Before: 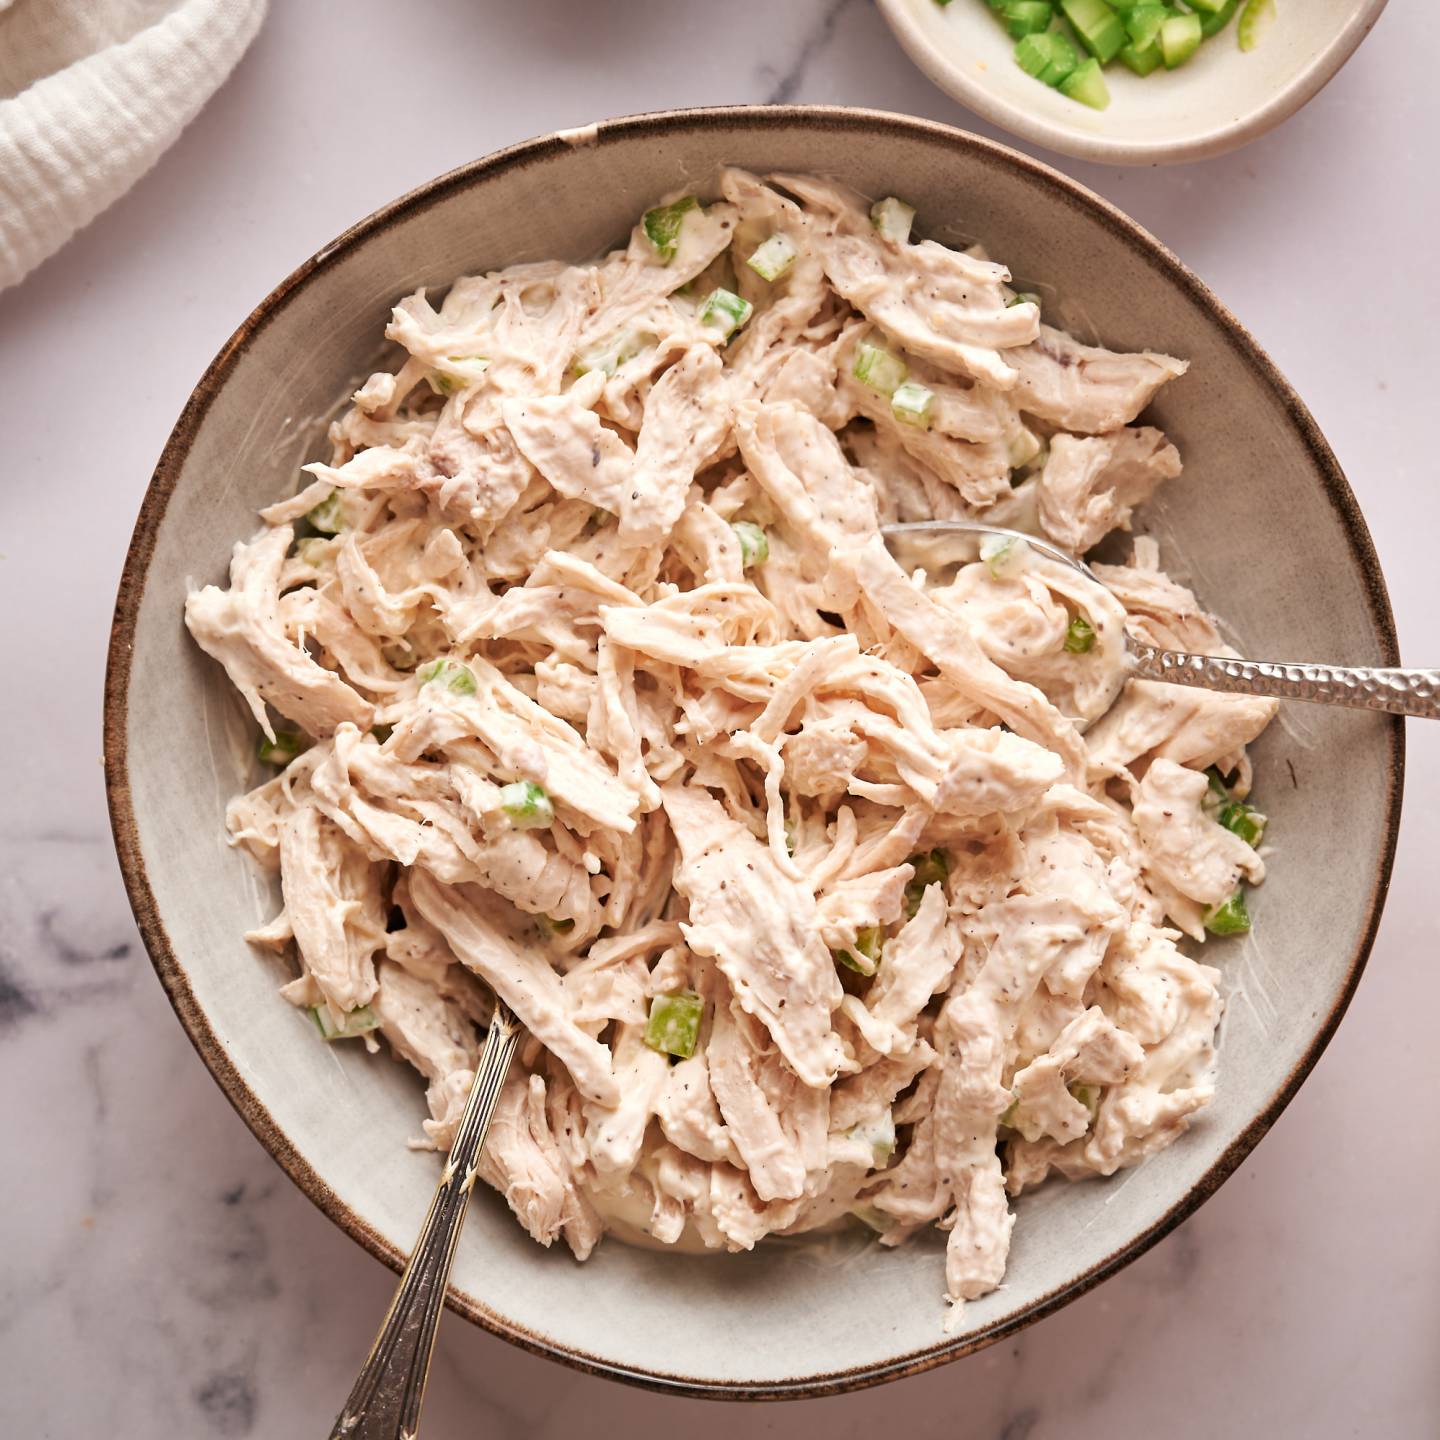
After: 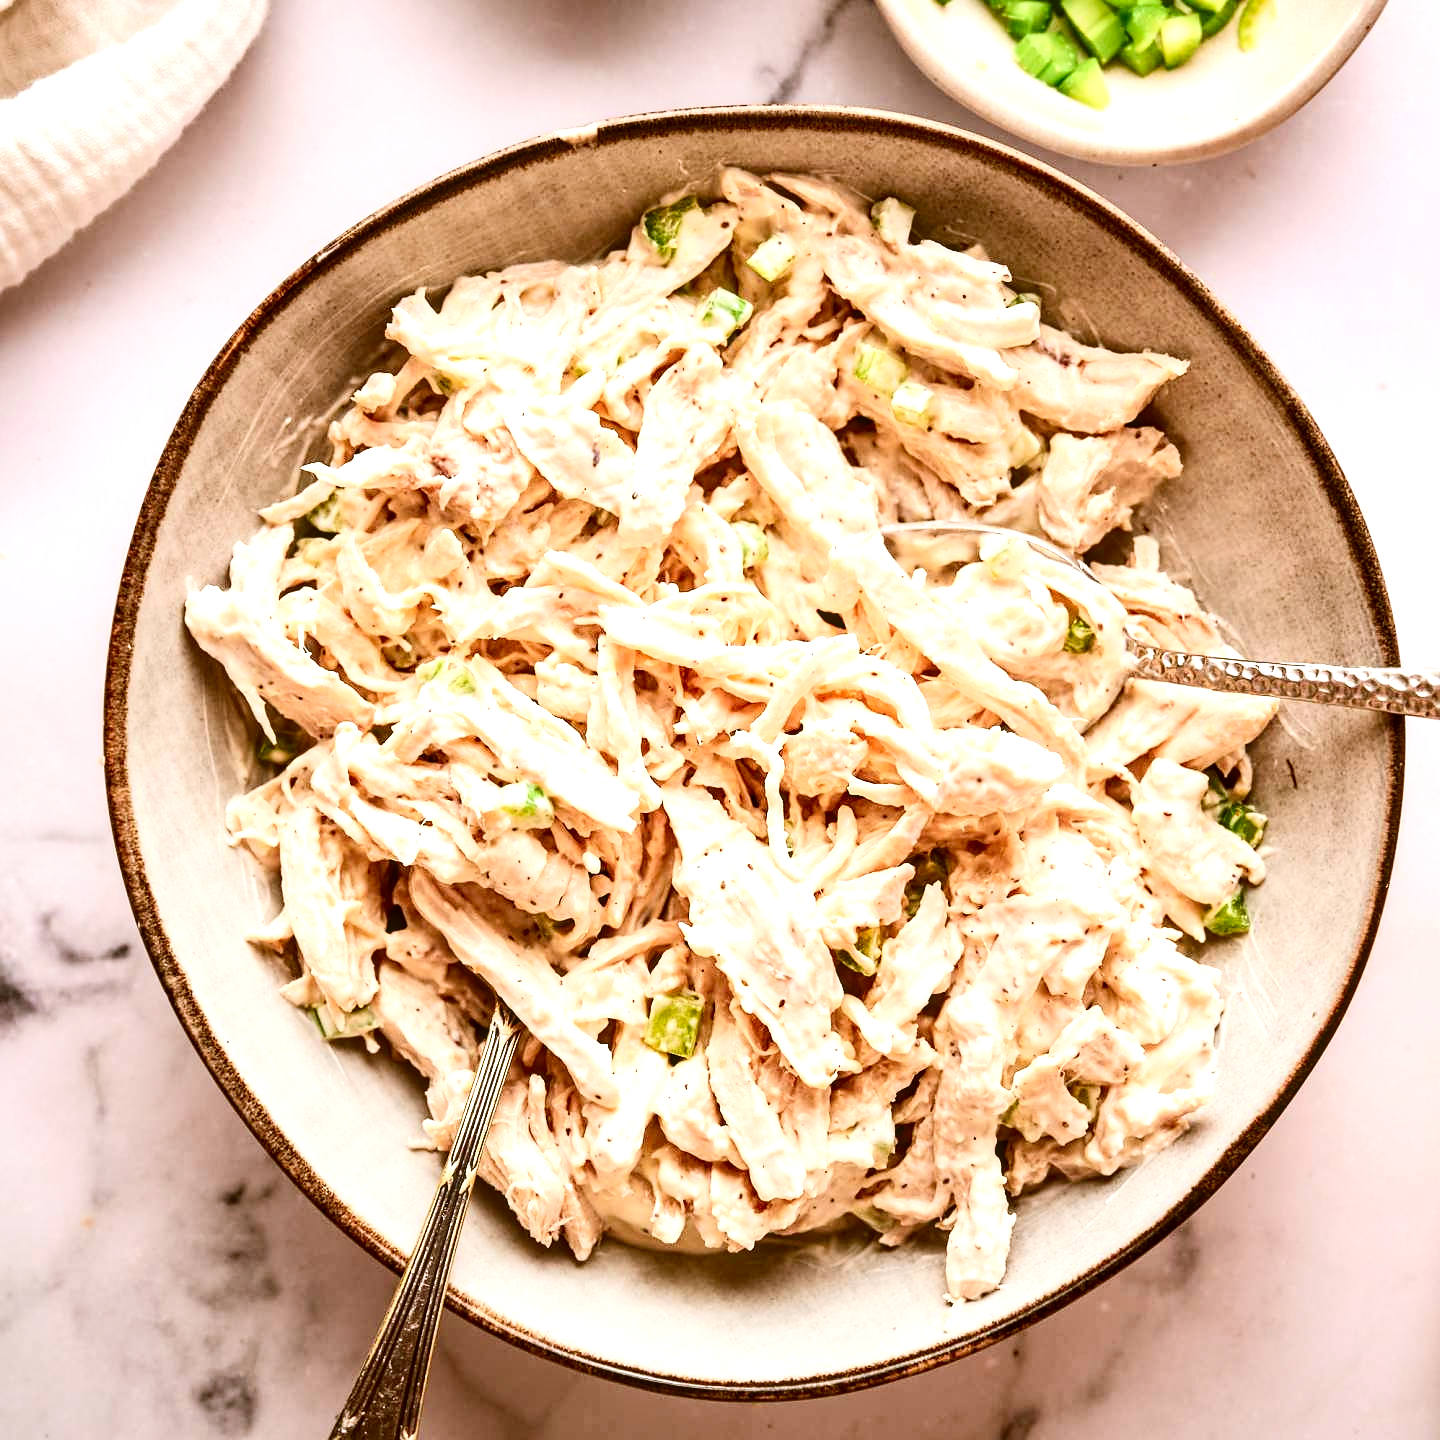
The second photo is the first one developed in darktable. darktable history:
exposure: exposure 0.606 EV, compensate exposure bias true, compensate highlight preservation false
color correction: highlights a* -0.502, highlights b* 0.153, shadows a* 4.66, shadows b* 20.5
levels: levels [0.018, 0.493, 1]
contrast brightness saturation: contrast 0.313, brightness -0.085, saturation 0.171
sharpen: radius 0.993
local contrast: detail 130%
